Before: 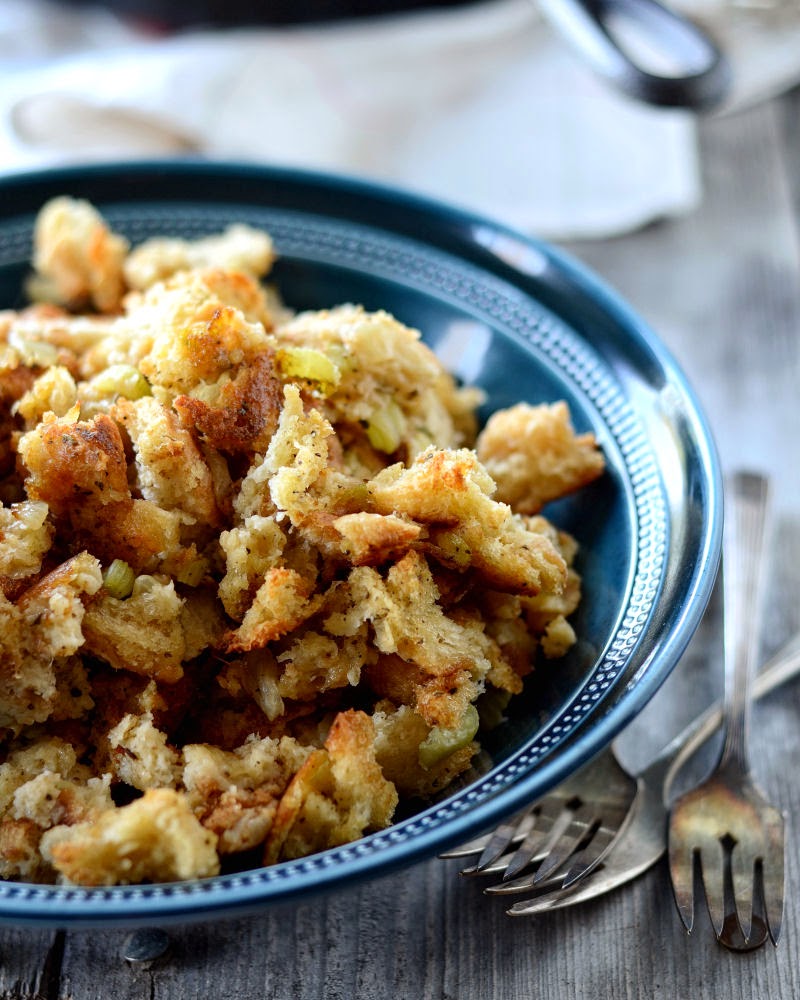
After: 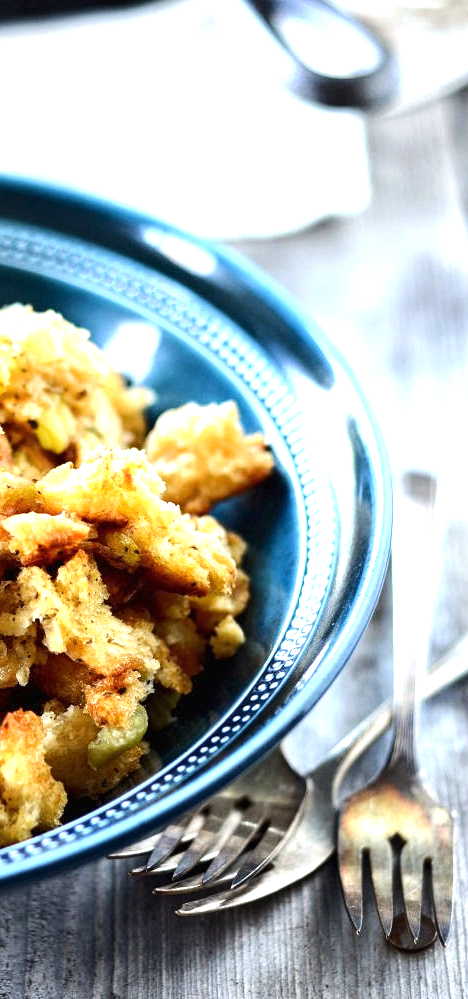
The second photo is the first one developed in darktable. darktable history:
exposure: black level correction 0, exposure 0.7 EV, compensate exposure bias true, compensate highlight preservation false
crop: left 41.402%
tone equalizer: -8 EV 0.001 EV, -7 EV -0.002 EV, -6 EV 0.002 EV, -5 EV -0.03 EV, -4 EV -0.116 EV, -3 EV -0.169 EV, -2 EV 0.24 EV, -1 EV 0.702 EV, +0 EV 0.493 EV
